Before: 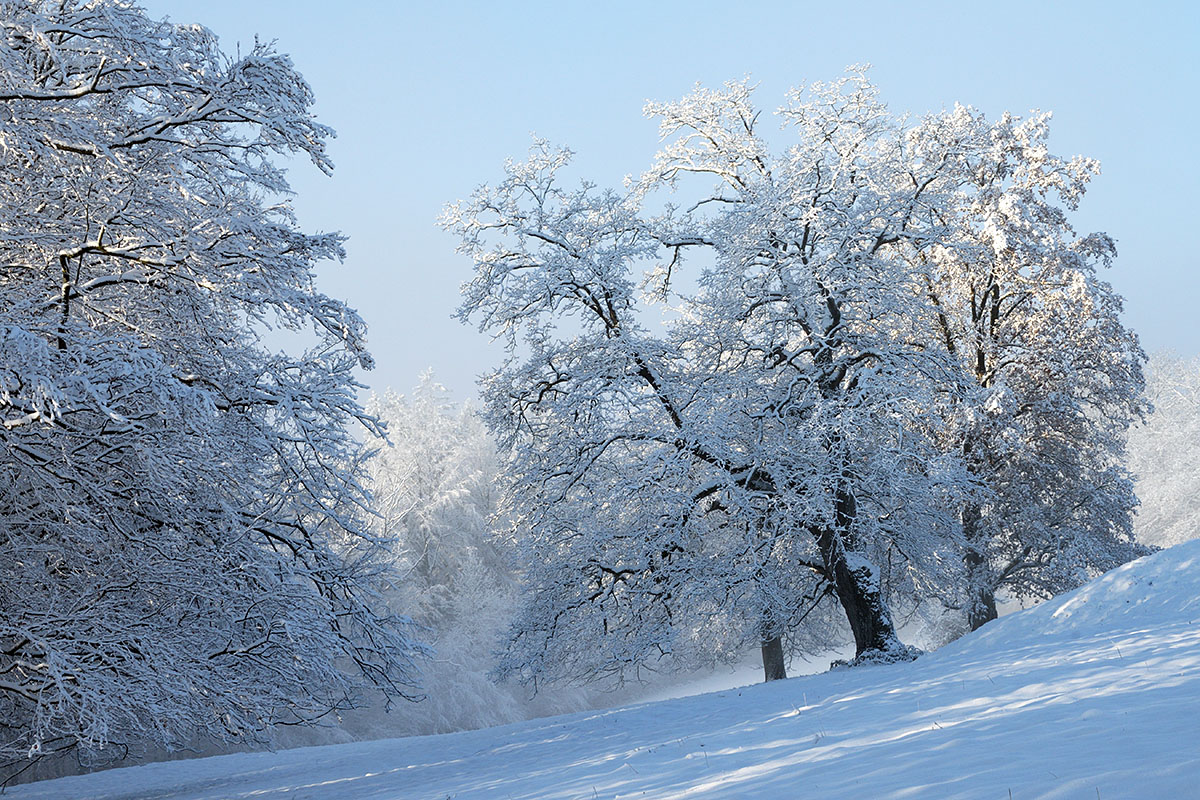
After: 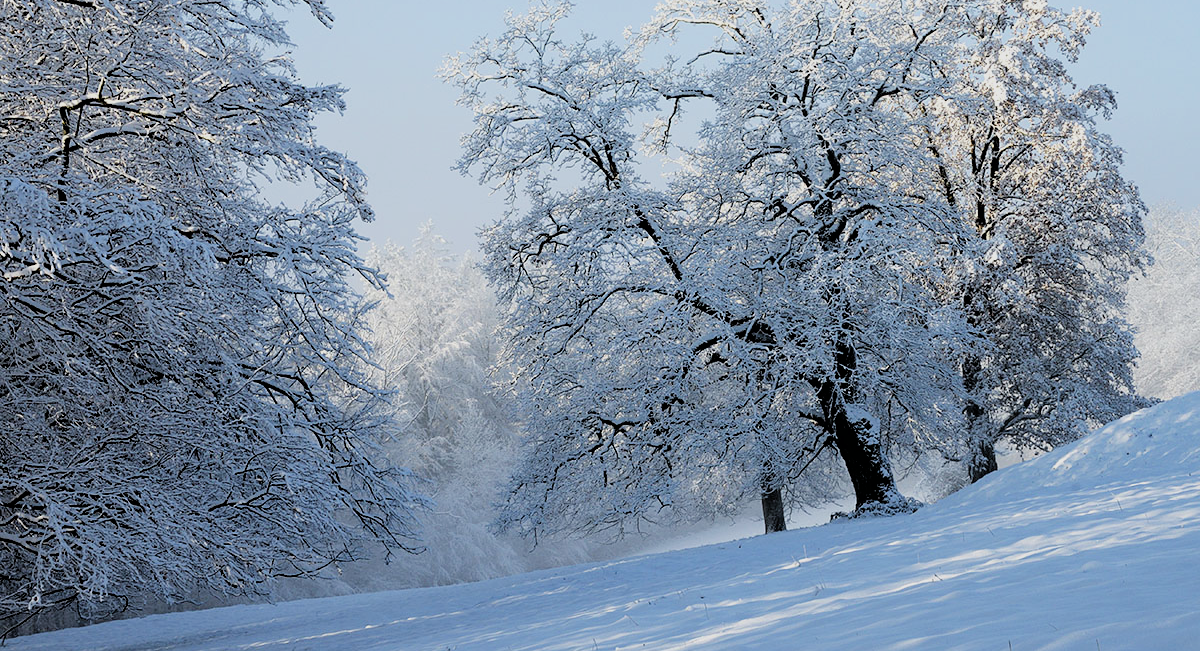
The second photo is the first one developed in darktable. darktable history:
crop and rotate: top 18.507%
filmic rgb: black relative exposure -3.31 EV, white relative exposure 3.45 EV, hardness 2.36, contrast 1.103
